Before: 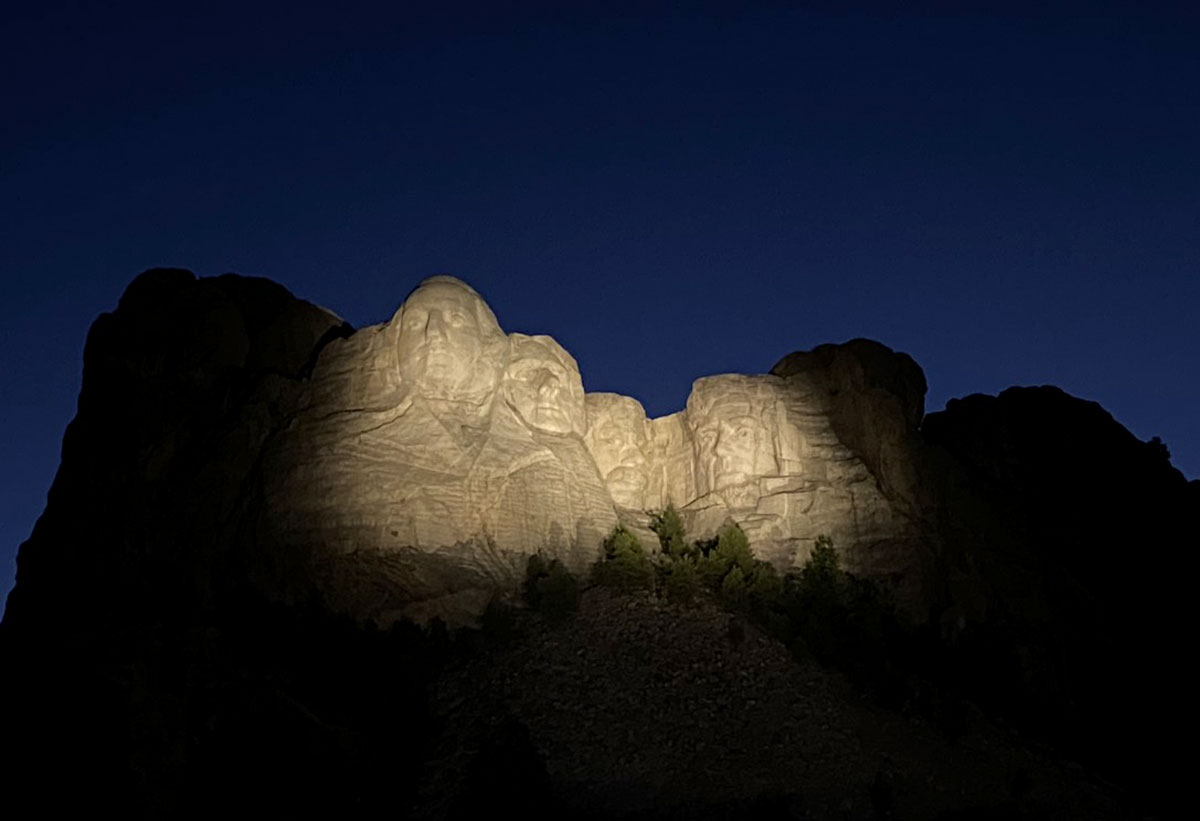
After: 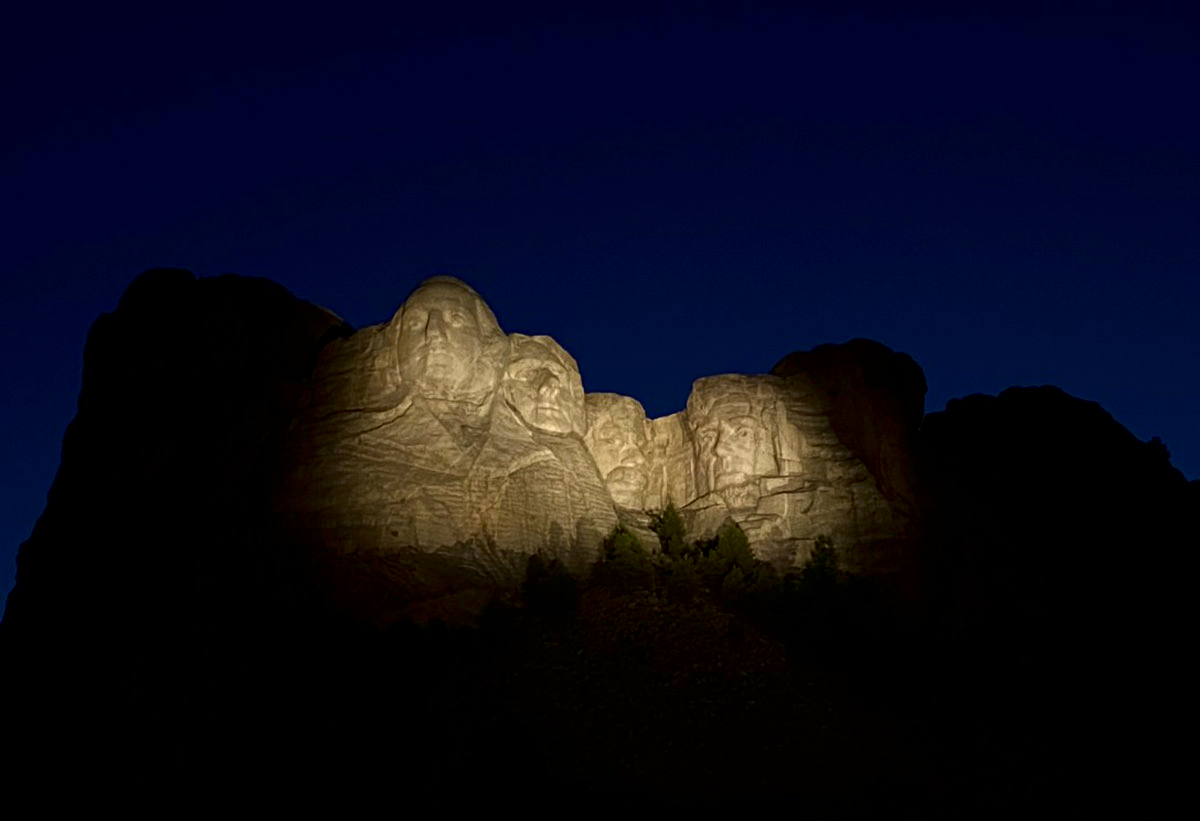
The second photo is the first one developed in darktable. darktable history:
contrast brightness saturation: contrast 0.1, brightness -0.274, saturation 0.147
